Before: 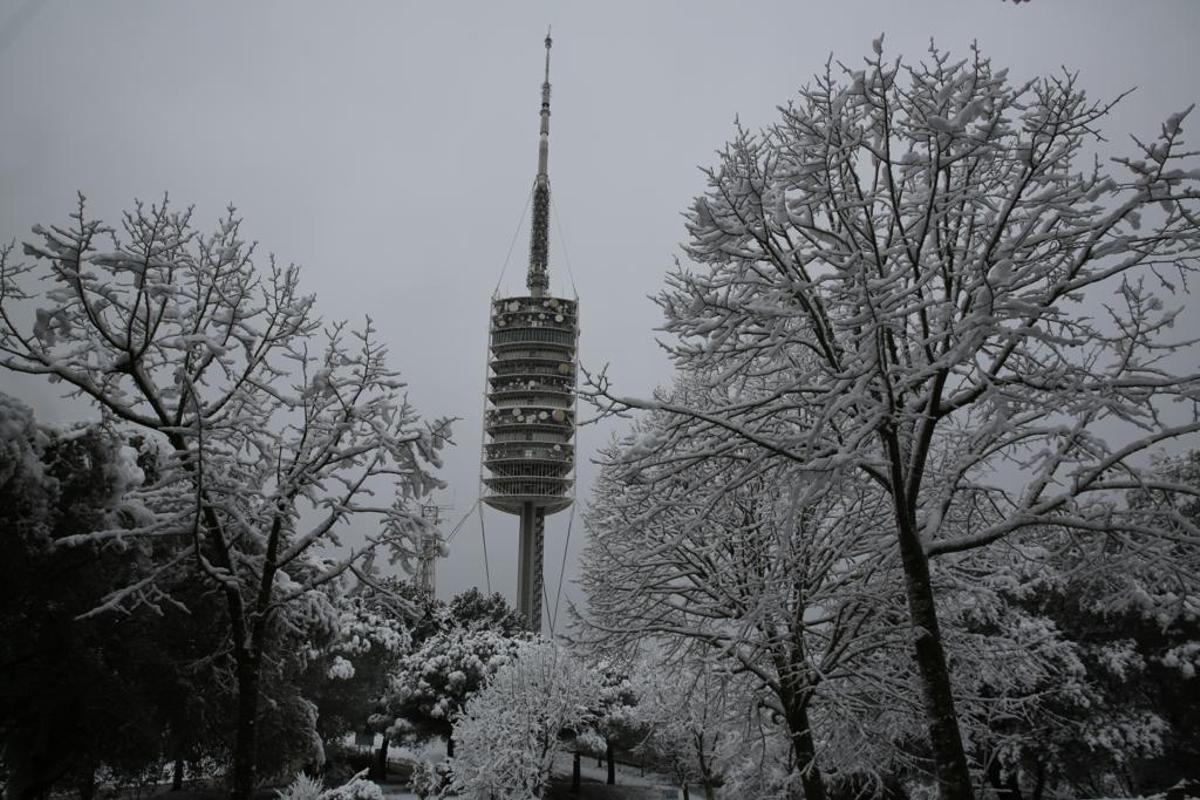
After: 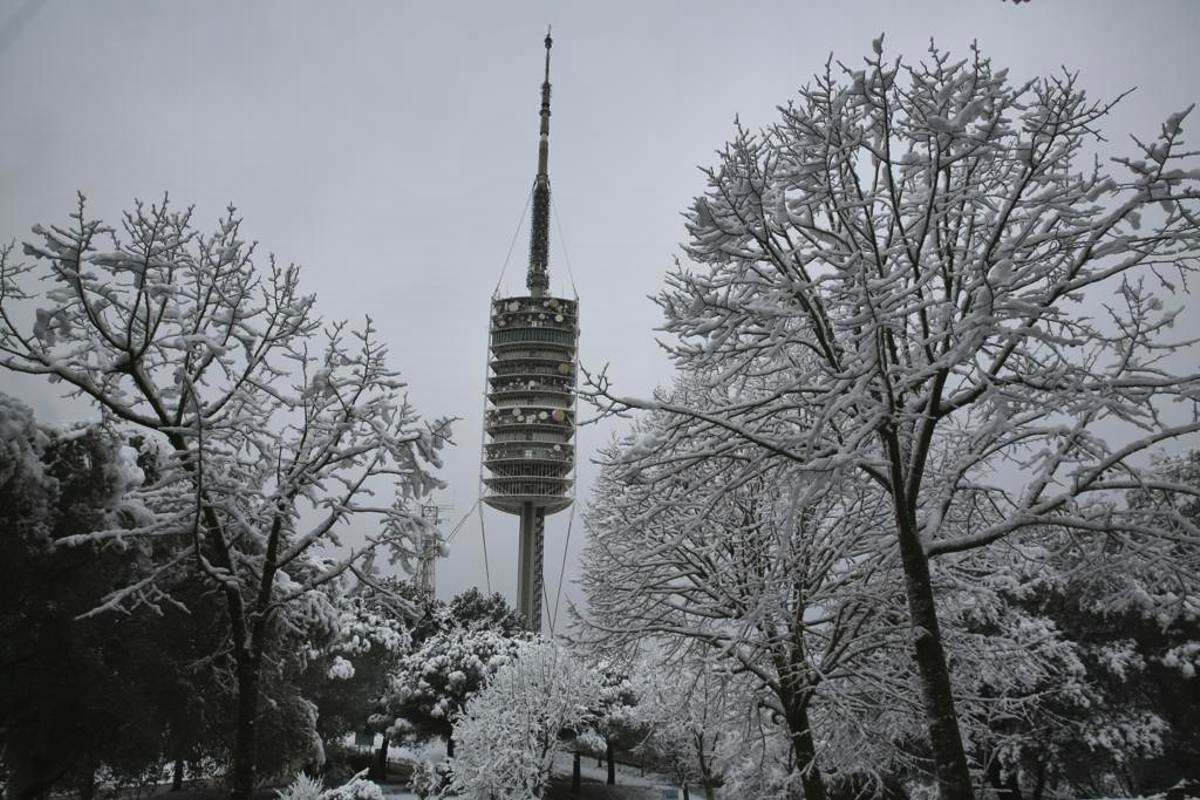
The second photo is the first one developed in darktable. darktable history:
exposure: black level correction -0.002, exposure 0.54 EV, compensate highlight preservation false
shadows and highlights: radius 108.52, shadows 23.73, highlights -59.32, low approximation 0.01, soften with gaussian
